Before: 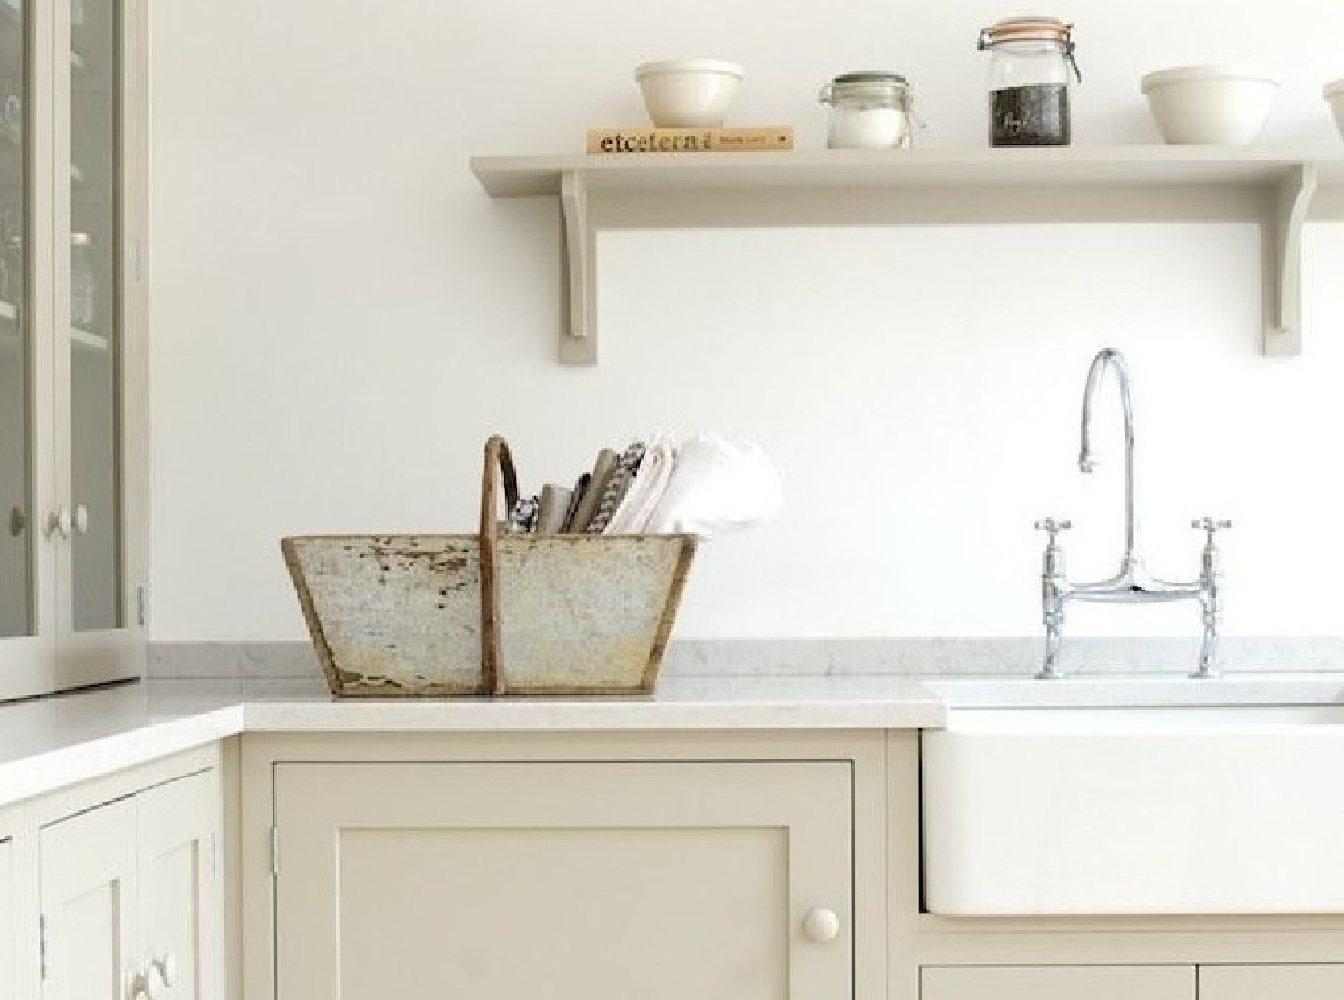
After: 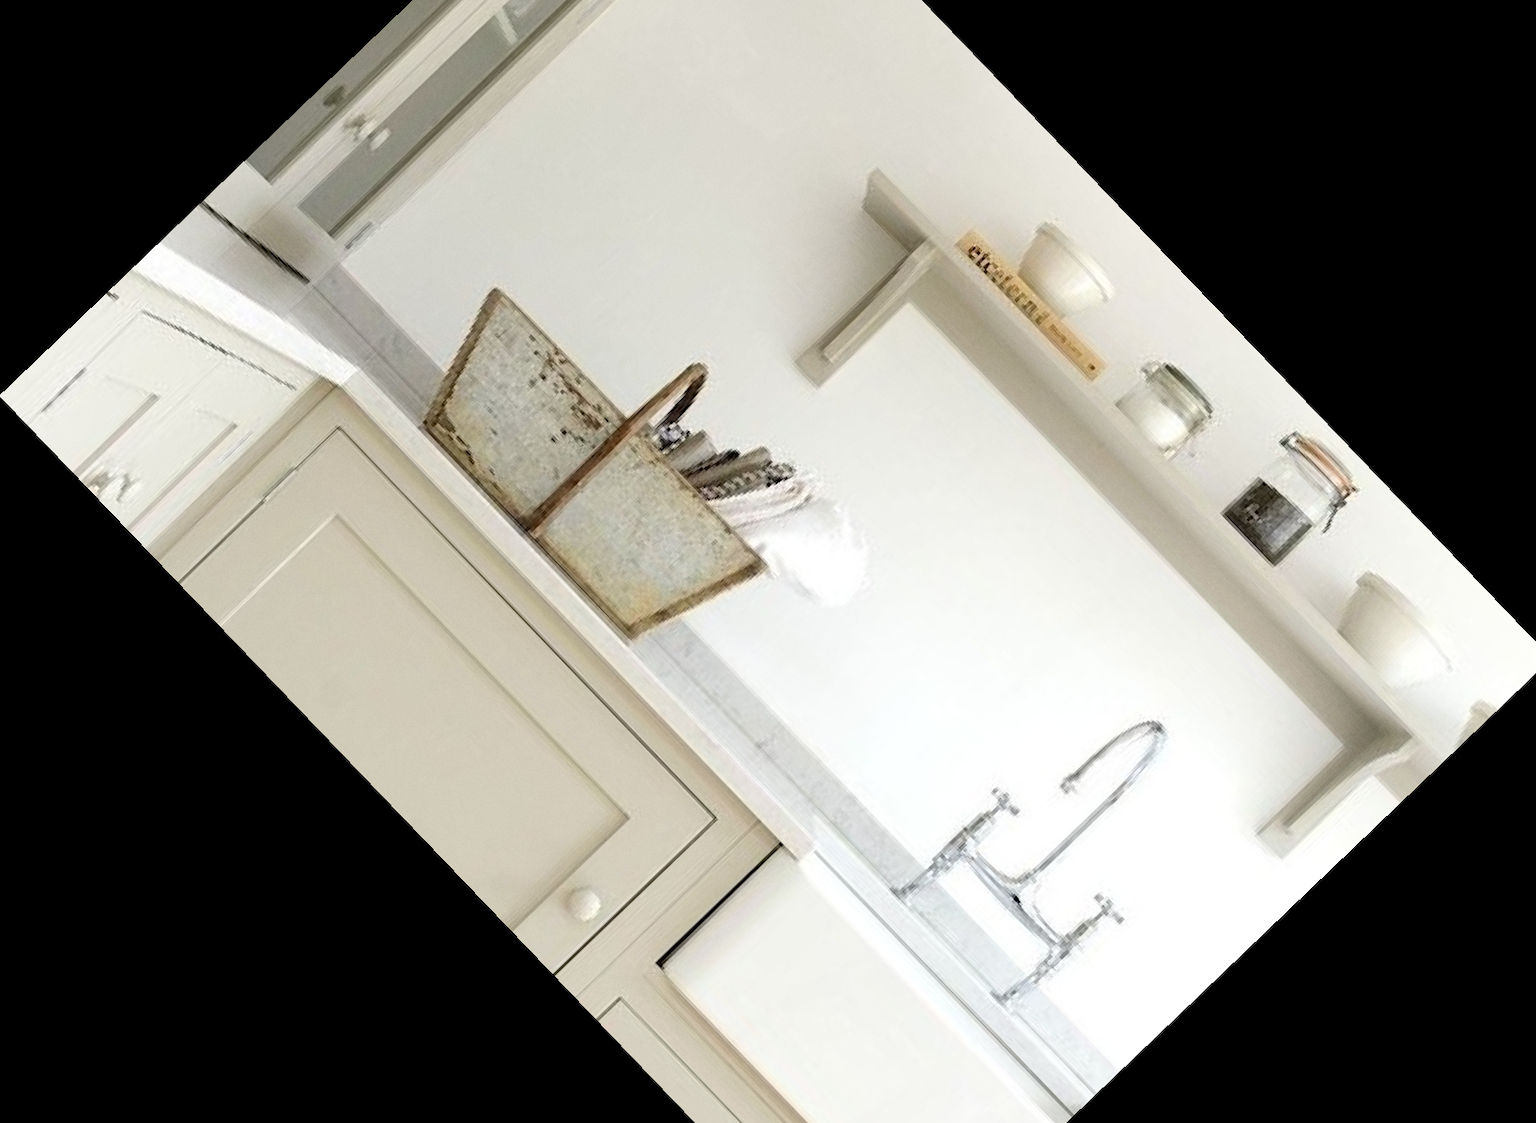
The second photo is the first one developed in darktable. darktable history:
crop and rotate: angle -46.26°, top 16.234%, right 0.912%, bottom 11.704%
grain: coarseness 14.57 ISO, strength 8.8%
